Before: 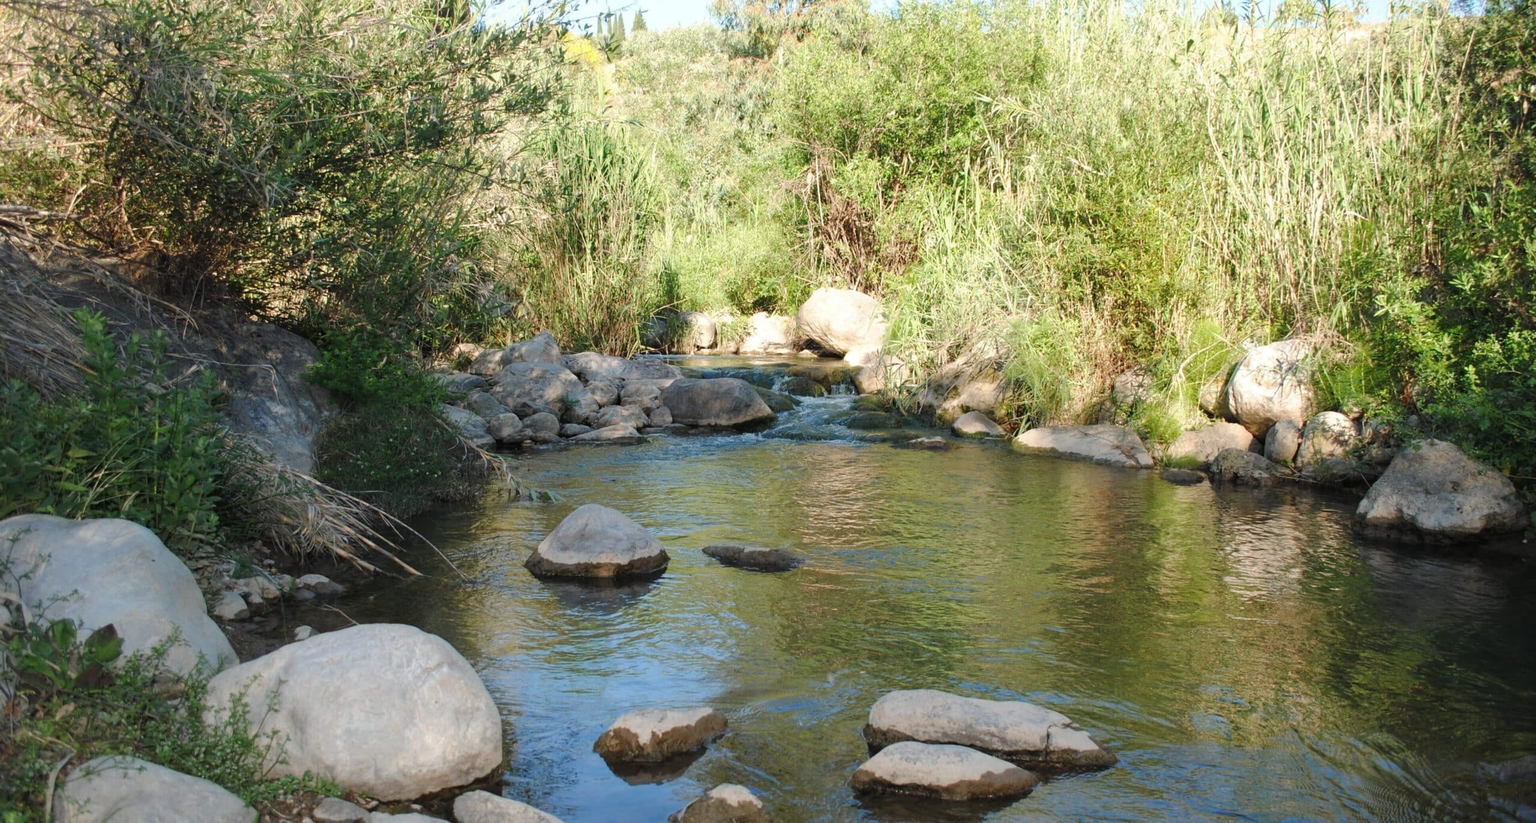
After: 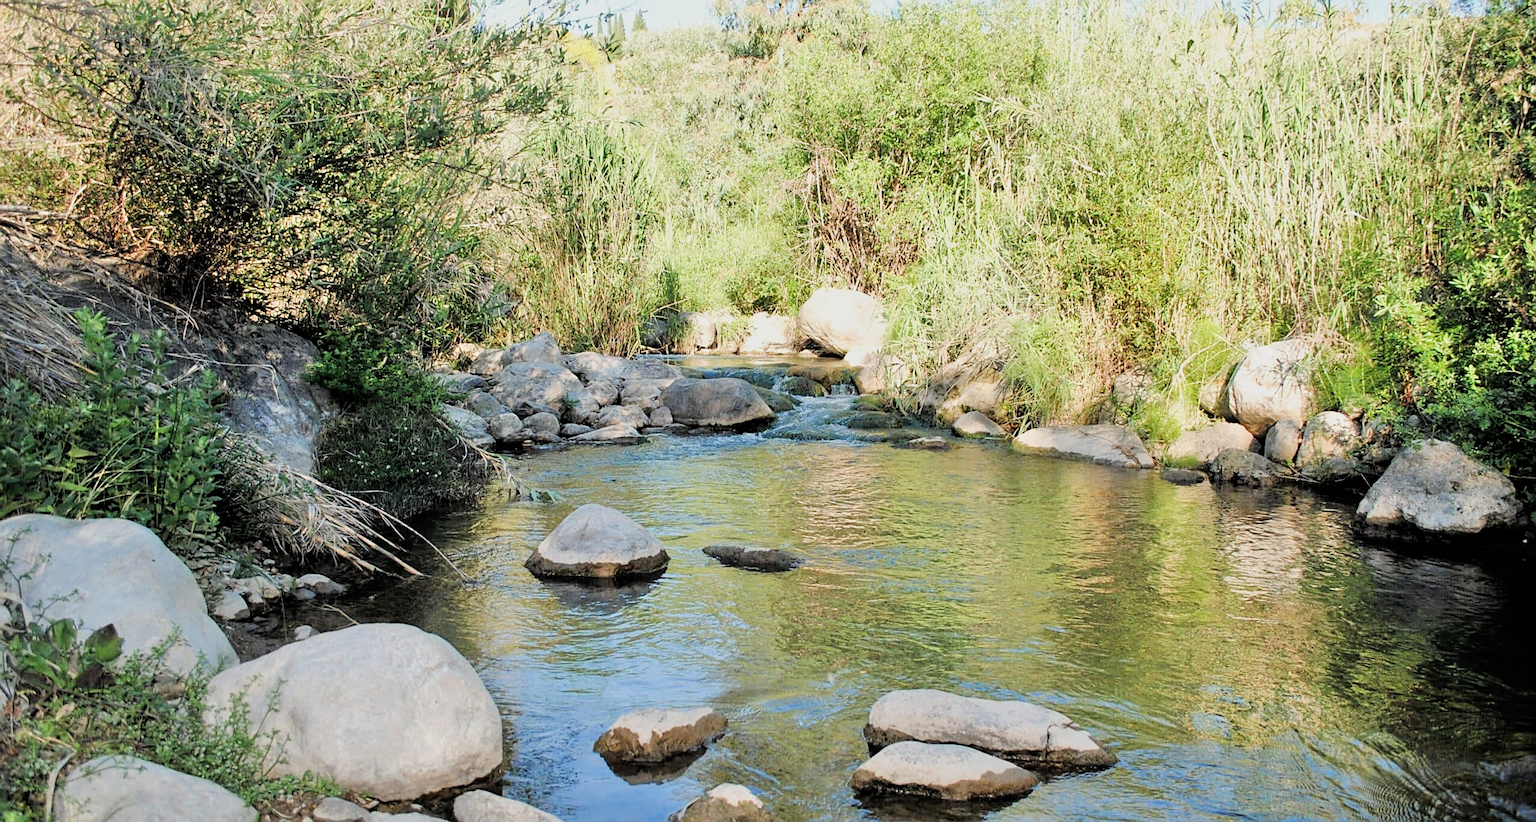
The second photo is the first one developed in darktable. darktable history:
filmic rgb: black relative exposure -5 EV, hardness 2.88, contrast 1.4, highlights saturation mix -30%
sharpen: on, module defaults
tone equalizer: -7 EV 0.15 EV, -6 EV 0.6 EV, -5 EV 1.15 EV, -4 EV 1.33 EV, -3 EV 1.15 EV, -2 EV 0.6 EV, -1 EV 0.15 EV, mask exposure compensation -0.5 EV
